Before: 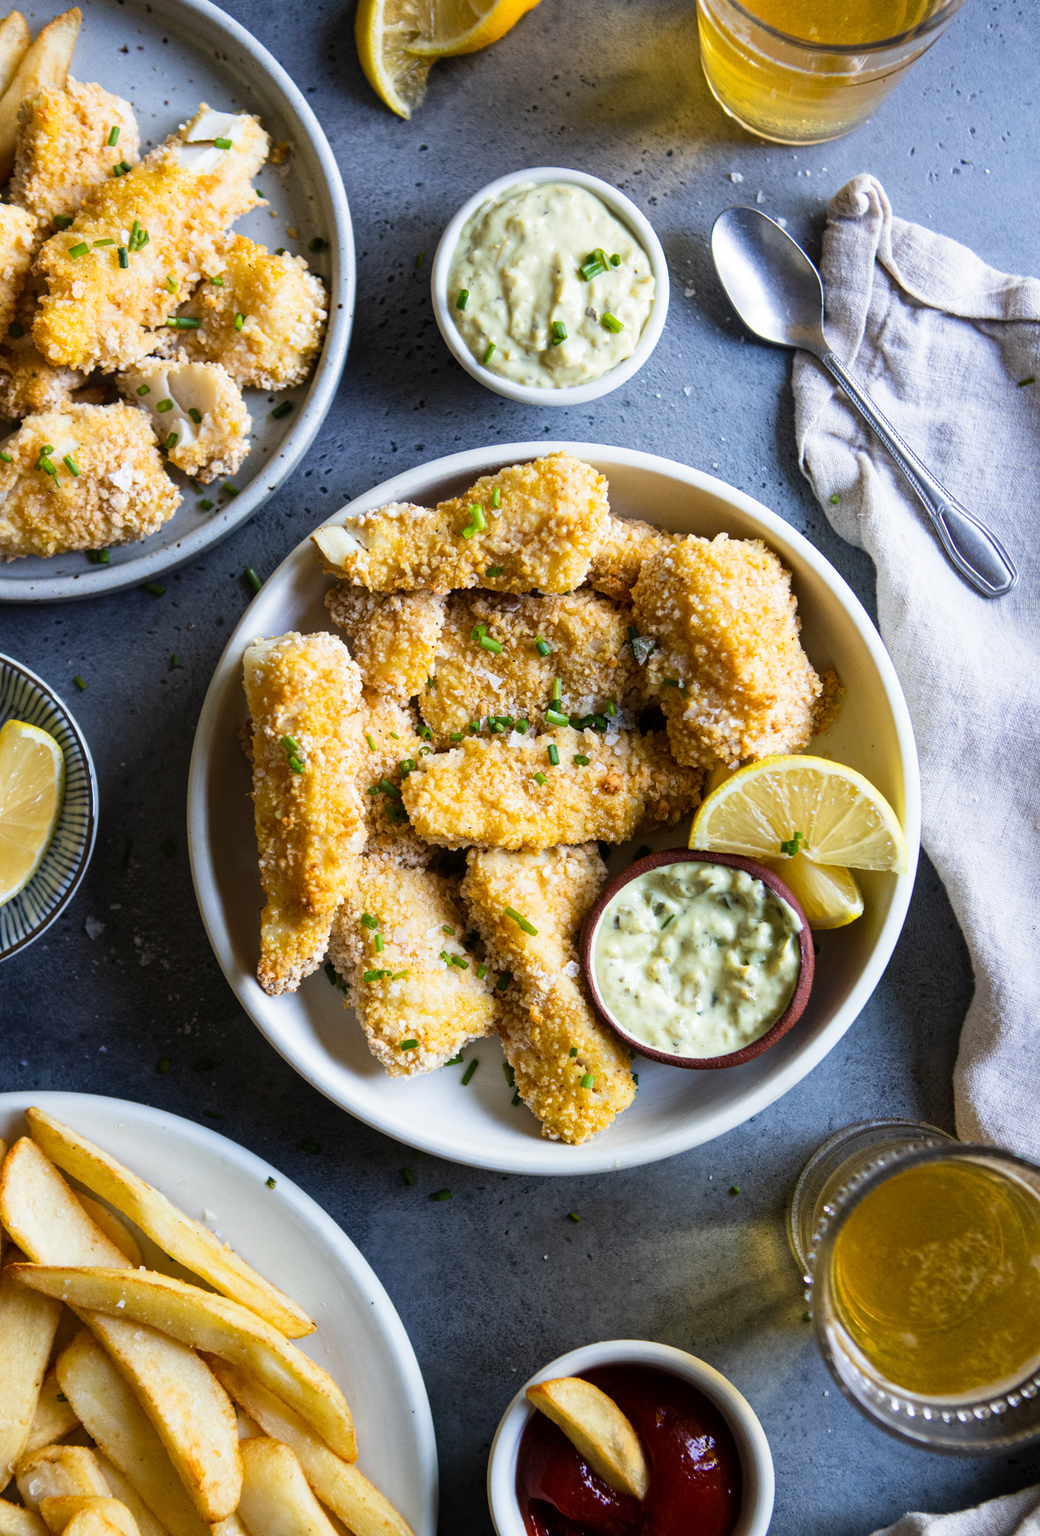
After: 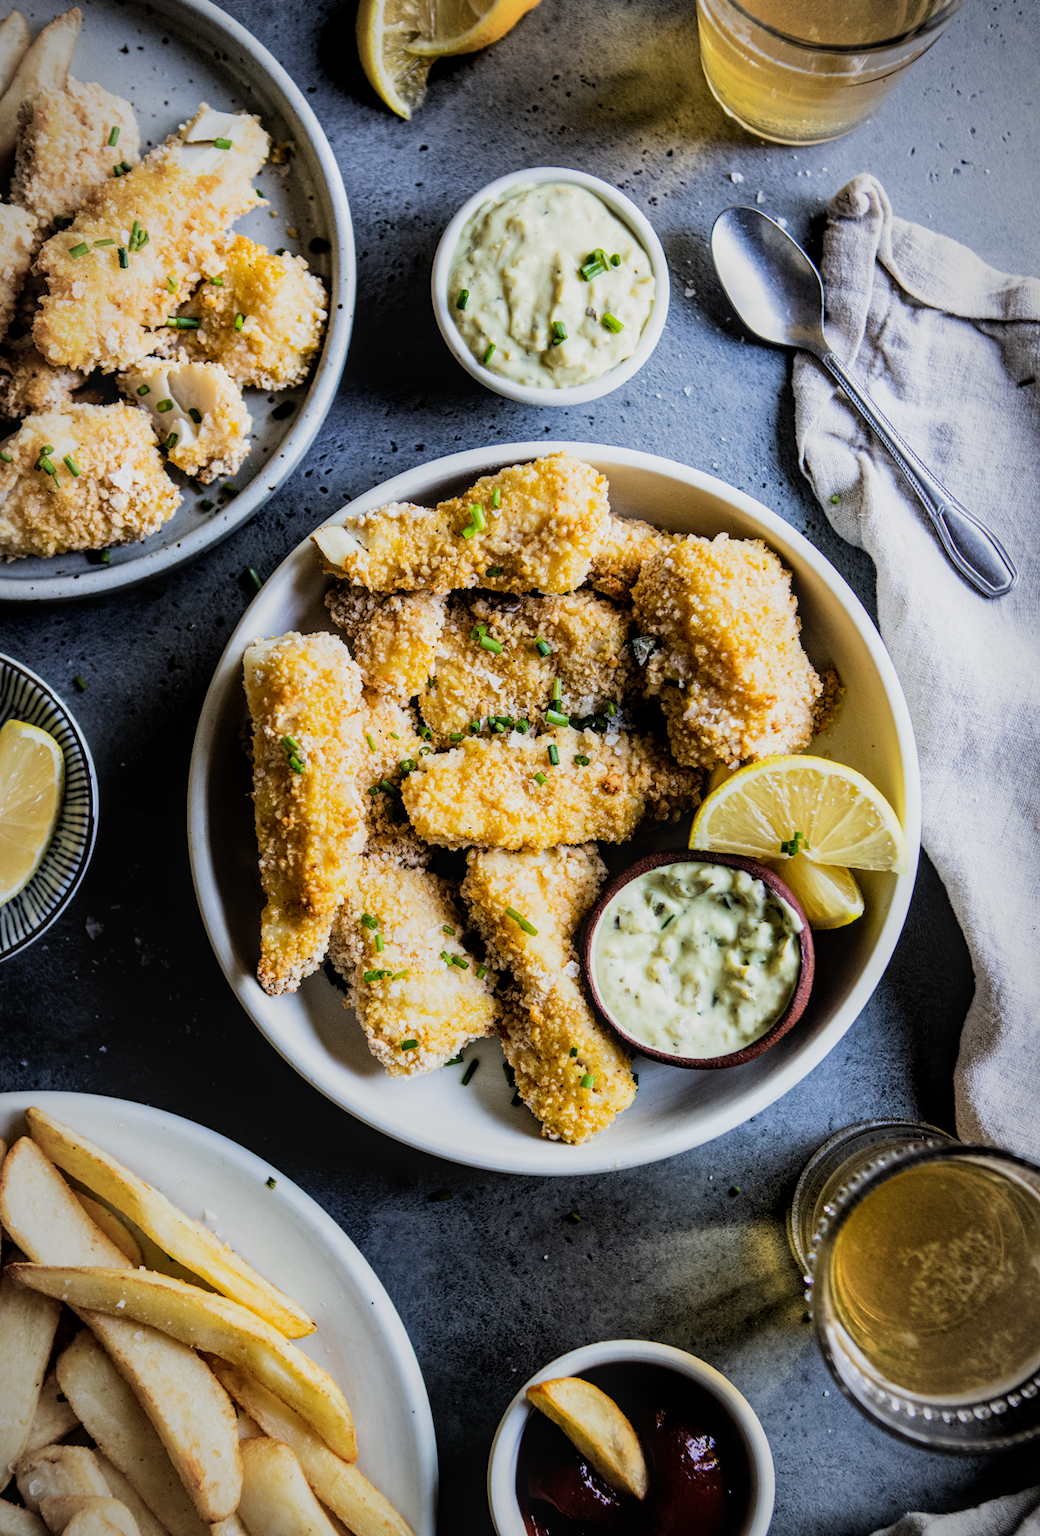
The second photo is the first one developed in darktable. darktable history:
local contrast: on, module defaults
vignetting: fall-off start 86.64%, automatic ratio true
filmic rgb: black relative exposure -5.1 EV, white relative exposure 3.99 EV, hardness 2.9, contrast 1.299, highlights saturation mix -28.58%
